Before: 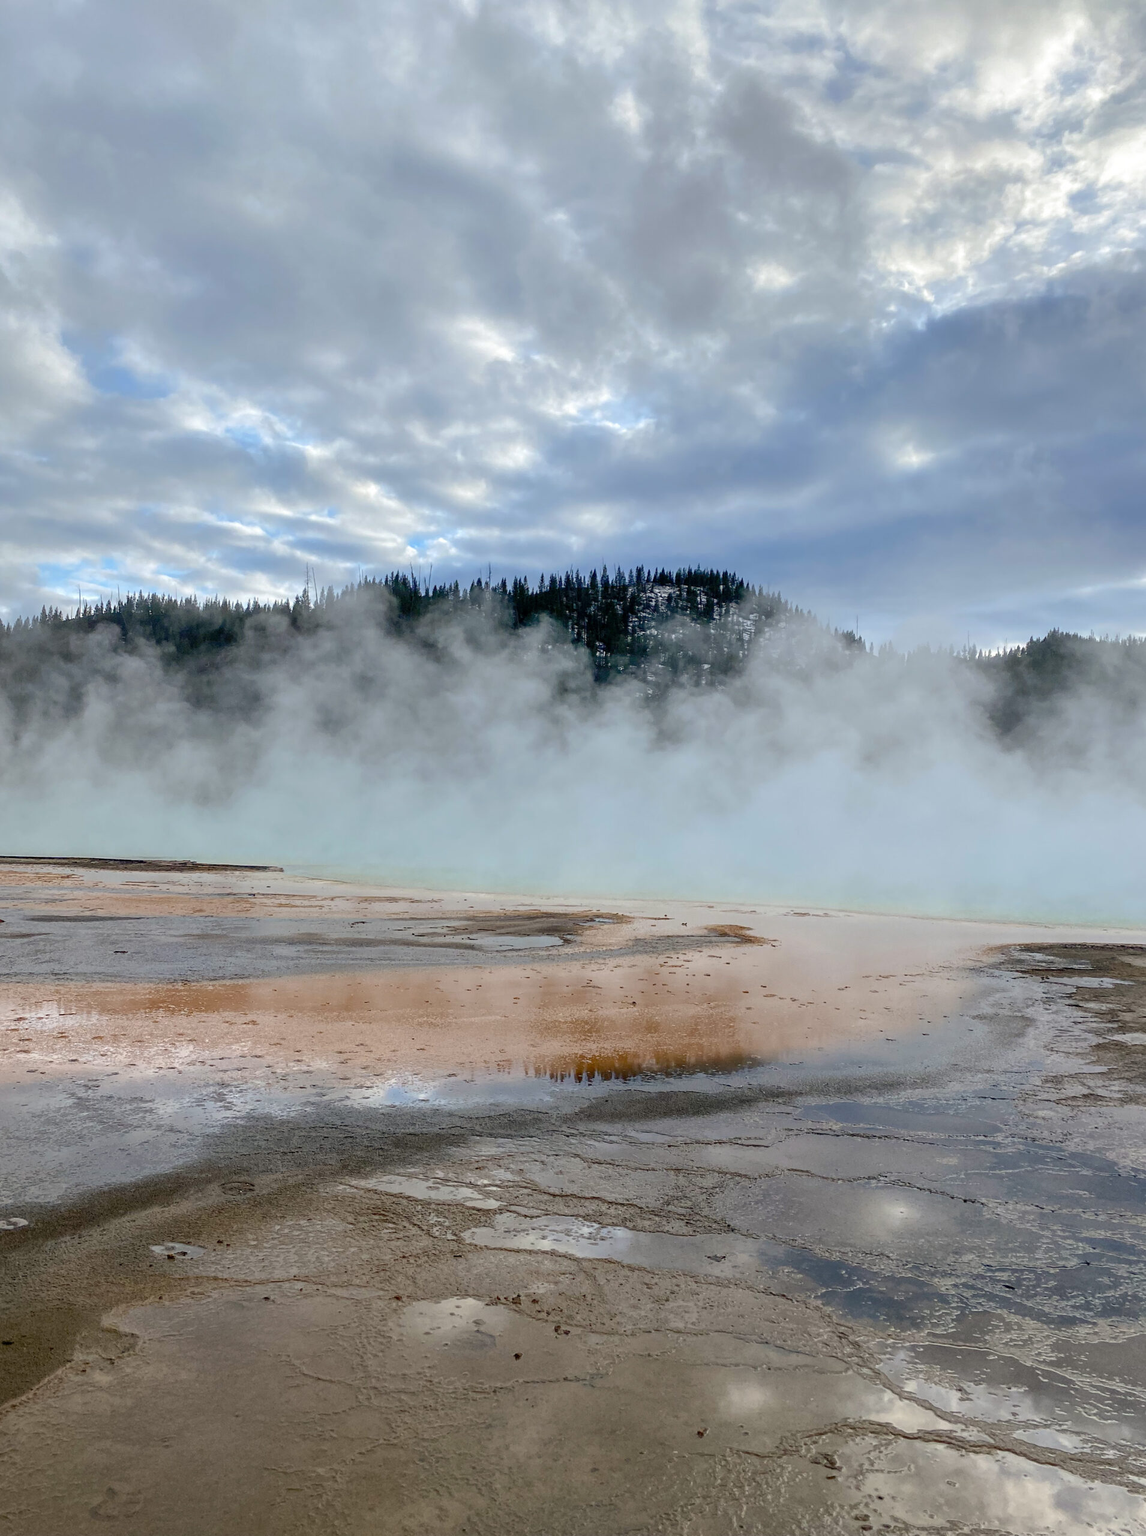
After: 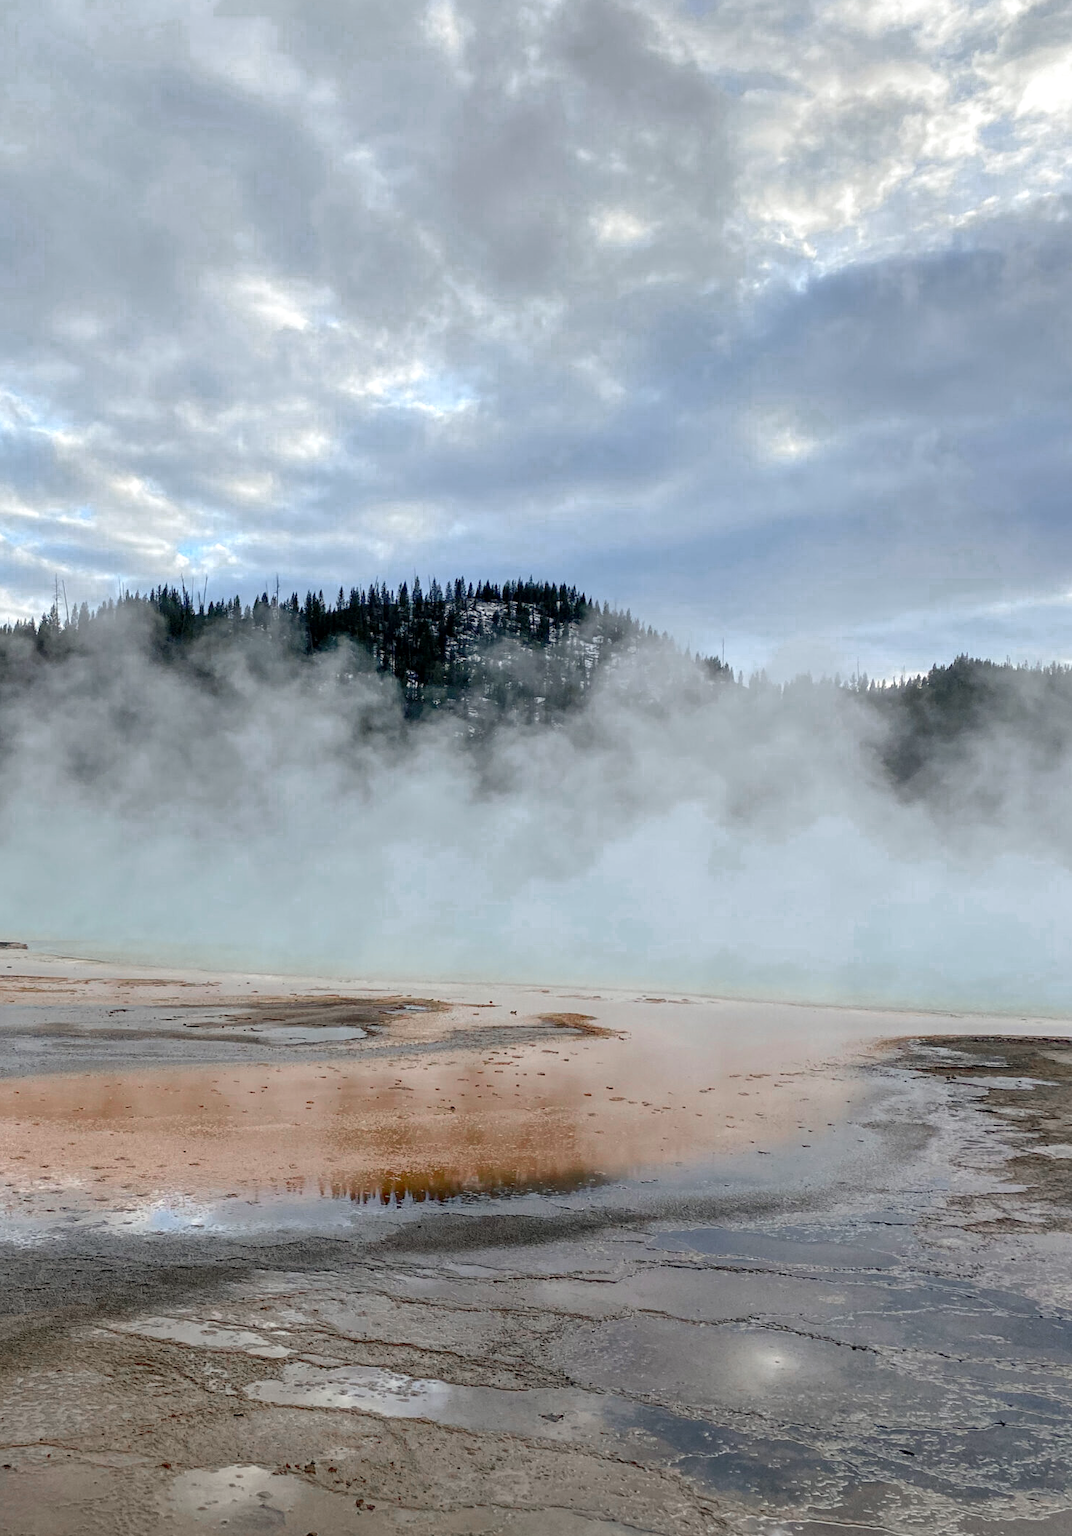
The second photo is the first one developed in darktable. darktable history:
color zones: curves: ch0 [(0, 0.466) (0.128, 0.466) (0.25, 0.5) (0.375, 0.456) (0.5, 0.5) (0.625, 0.5) (0.737, 0.652) (0.875, 0.5)]; ch1 [(0, 0.603) (0.125, 0.618) (0.261, 0.348) (0.372, 0.353) (0.497, 0.363) (0.611, 0.45) (0.731, 0.427) (0.875, 0.518) (0.998, 0.652)]; ch2 [(0, 0.559) (0.125, 0.451) (0.253, 0.564) (0.37, 0.578) (0.5, 0.466) (0.625, 0.471) (0.731, 0.471) (0.88, 0.485)]
crop: left 22.82%, top 5.834%, bottom 11.698%
local contrast: highlights 101%, shadows 99%, detail 119%, midtone range 0.2
